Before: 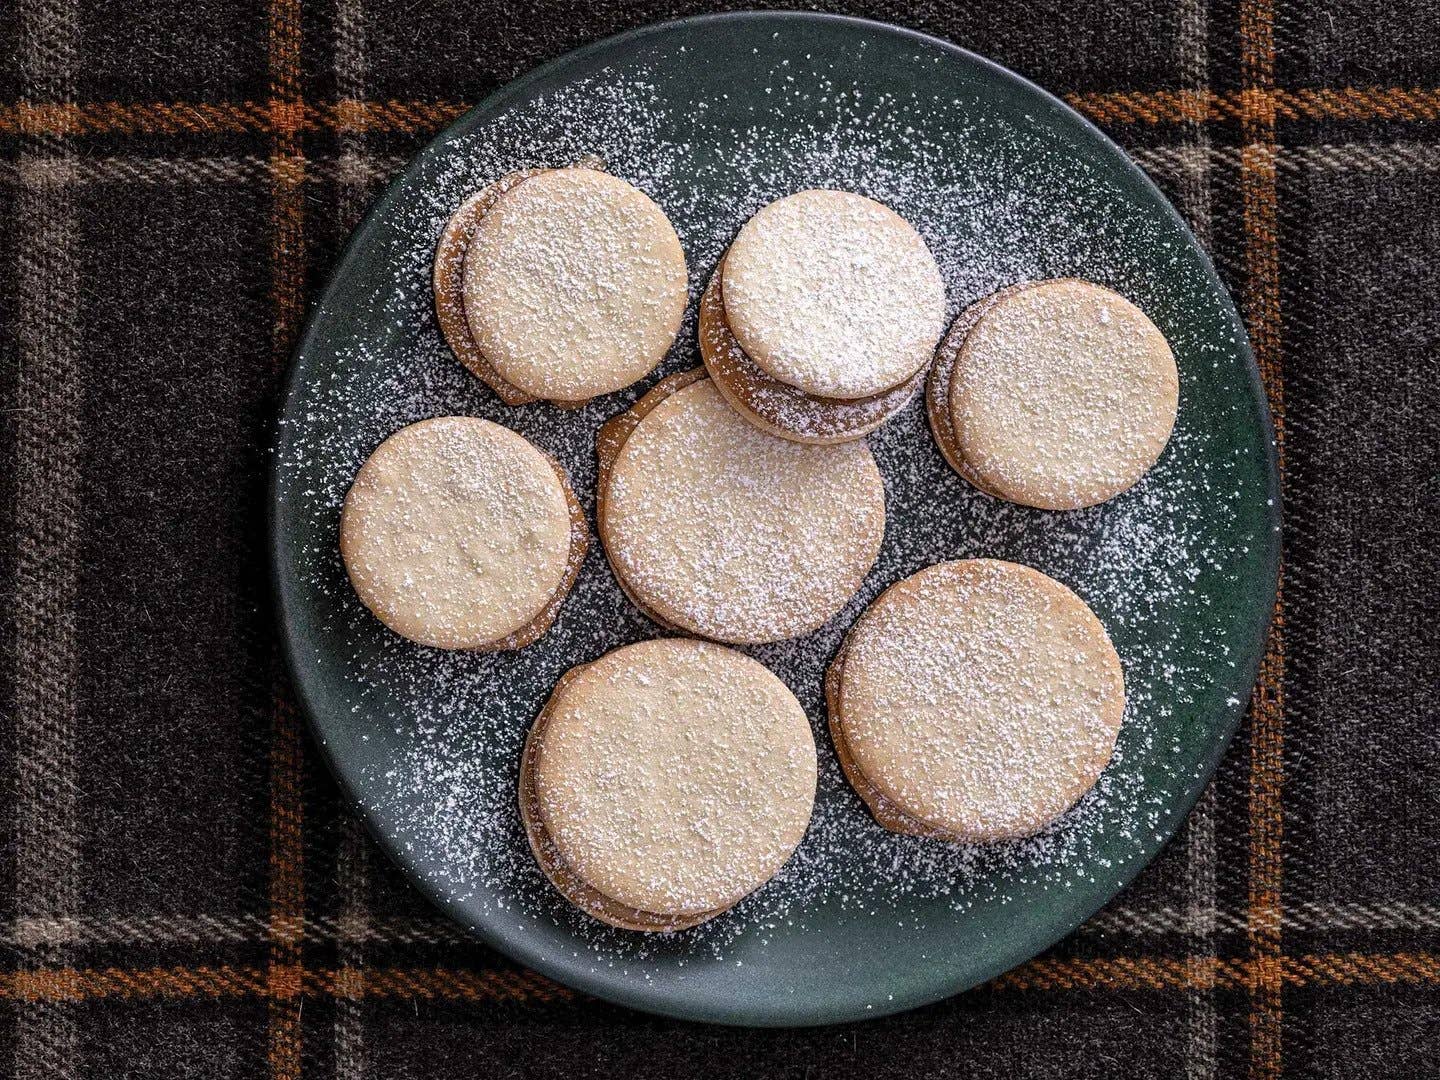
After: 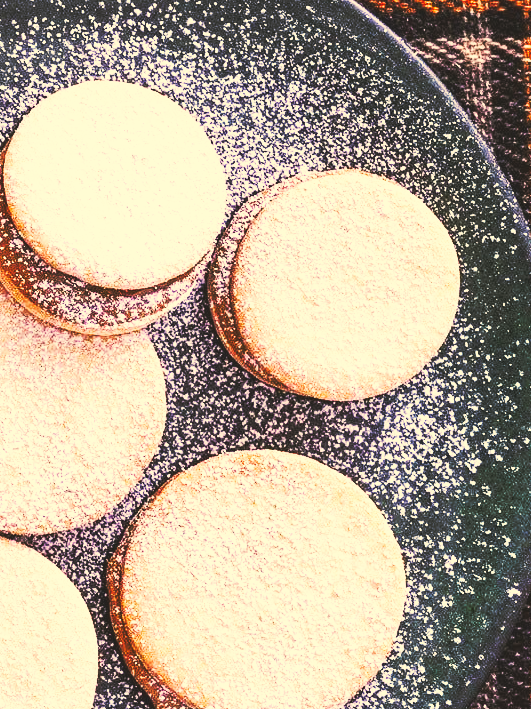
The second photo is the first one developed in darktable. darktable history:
white balance: red 1.066, blue 1.119
crop and rotate: left 49.936%, top 10.094%, right 13.136%, bottom 24.256%
color correction: highlights a* 2.72, highlights b* 22.8
base curve: curves: ch0 [(0, 0.015) (0.085, 0.116) (0.134, 0.298) (0.19, 0.545) (0.296, 0.764) (0.599, 0.982) (1, 1)], preserve colors none
